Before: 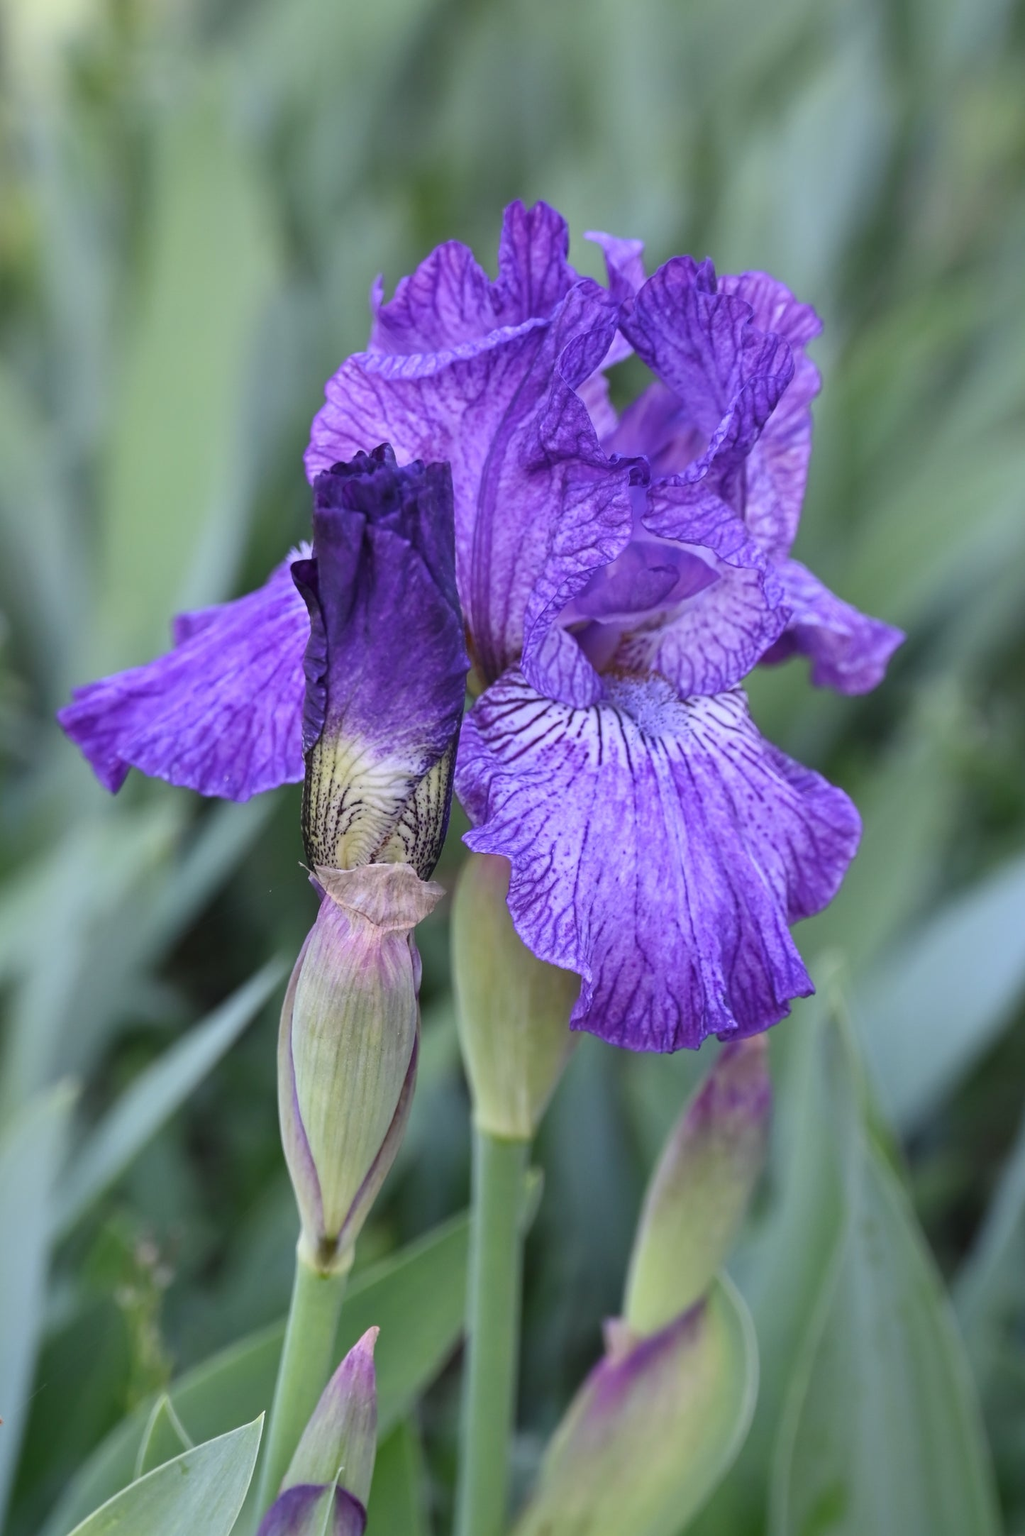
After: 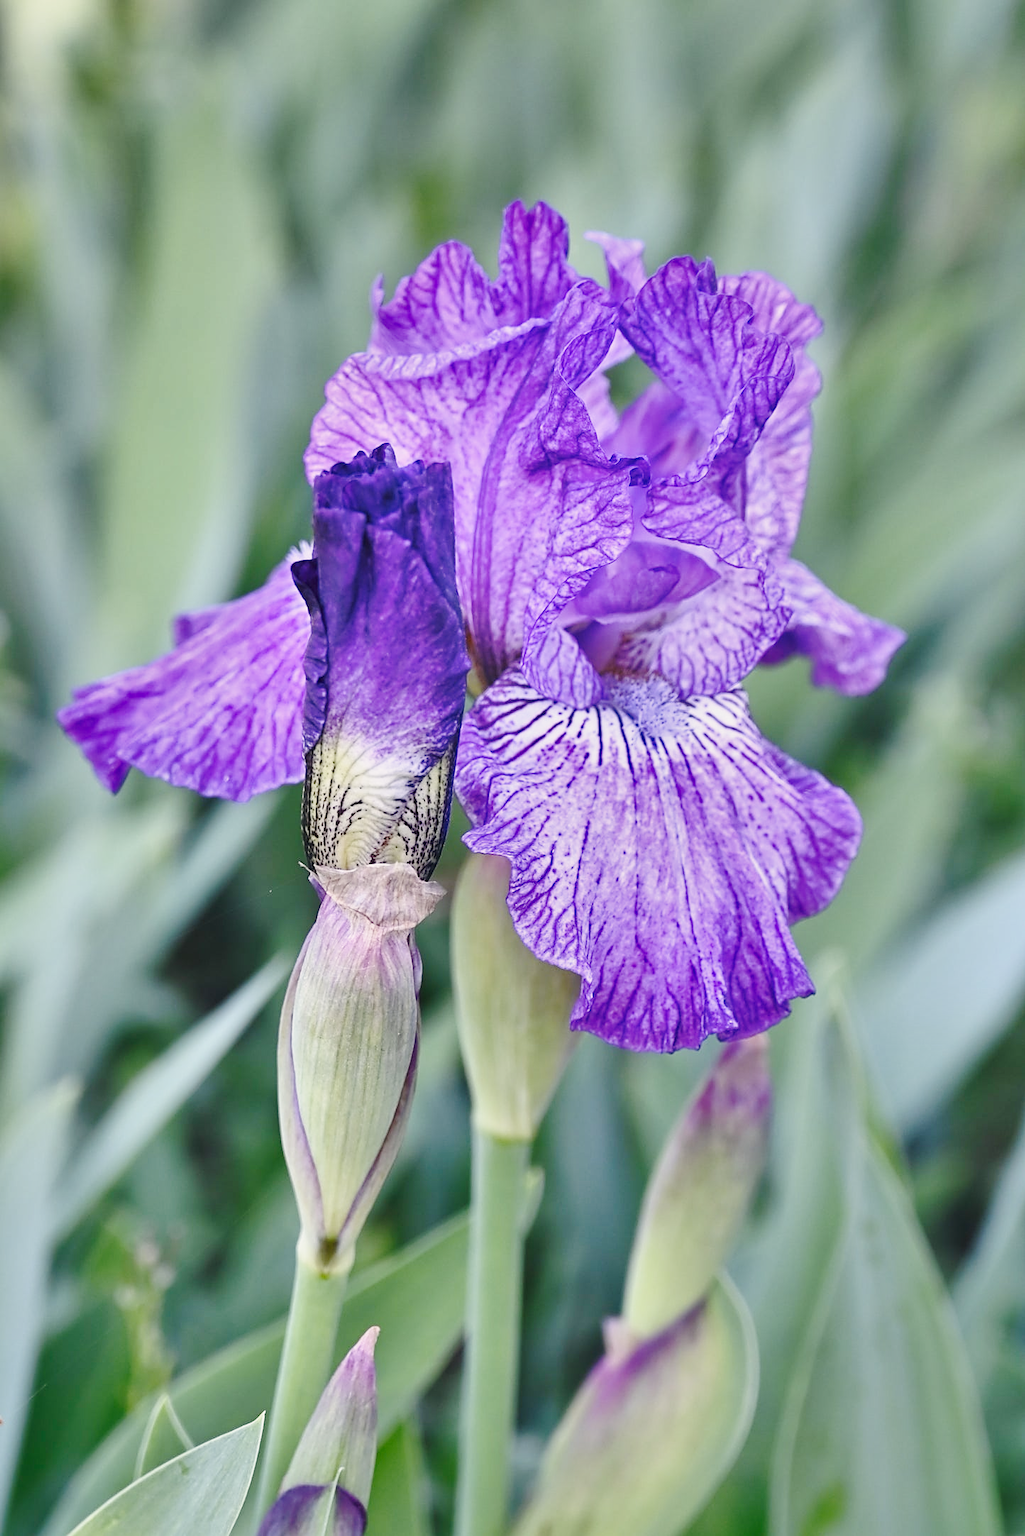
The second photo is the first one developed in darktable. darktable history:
color correction: highlights a* 0.485, highlights b* 2.69, shadows a* -1.12, shadows b* -4.51
base curve: curves: ch0 [(0, 0) (0.025, 0.046) (0.112, 0.277) (0.467, 0.74) (0.814, 0.929) (1, 0.942)], preserve colors none
shadows and highlights: white point adjustment 0.164, highlights -69.38, soften with gaussian
sharpen: on, module defaults
